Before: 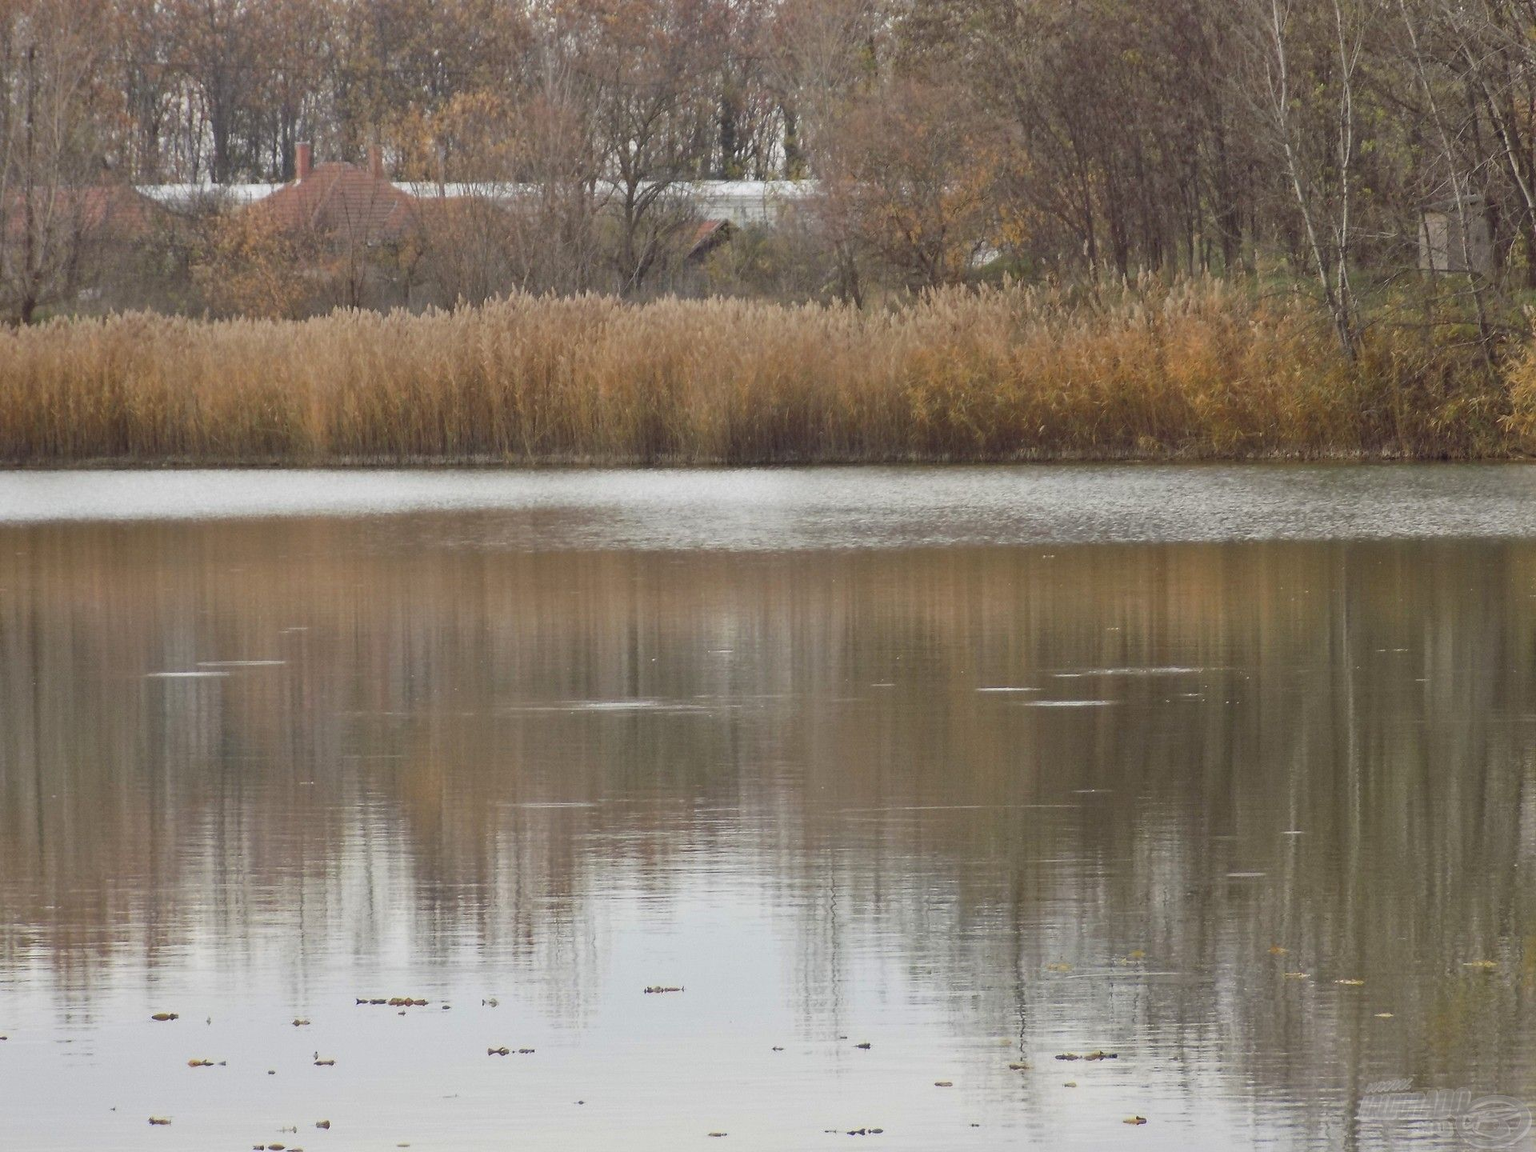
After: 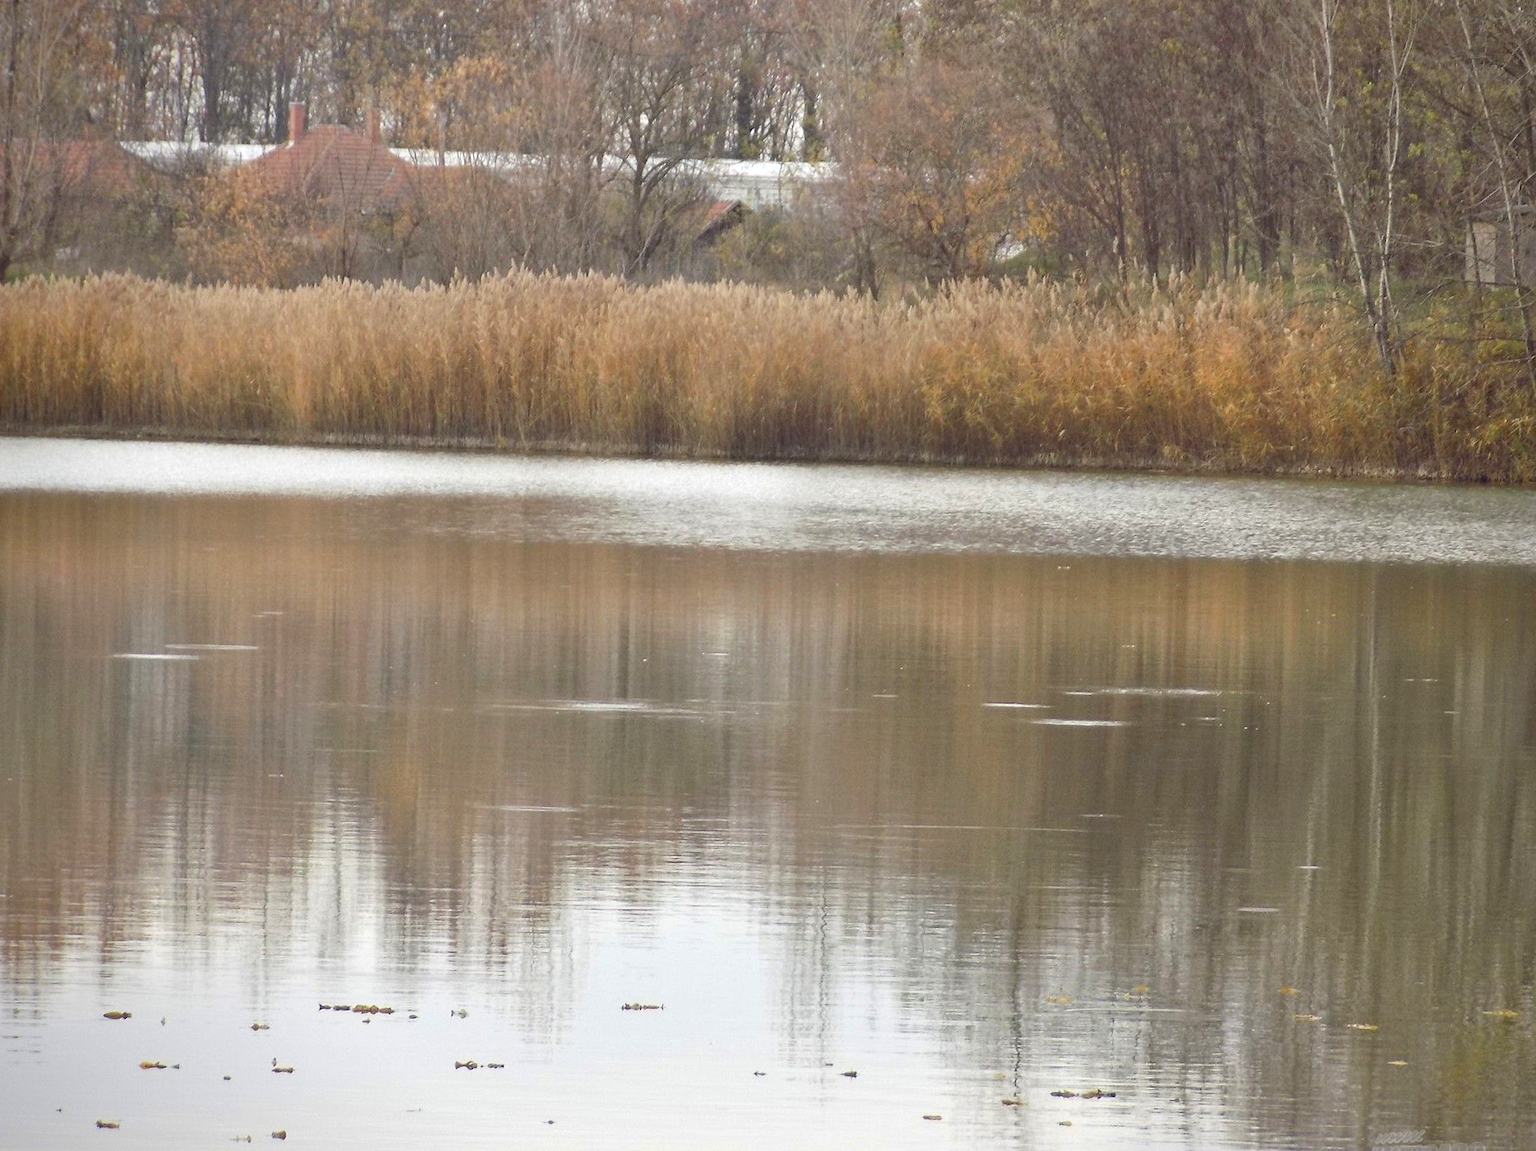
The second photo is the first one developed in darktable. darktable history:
crop and rotate: angle -2.21°
vignetting: fall-off radius 60.66%, saturation 0.373
exposure: black level correction 0, exposure 0.498 EV, compensate exposure bias true, compensate highlight preservation false
